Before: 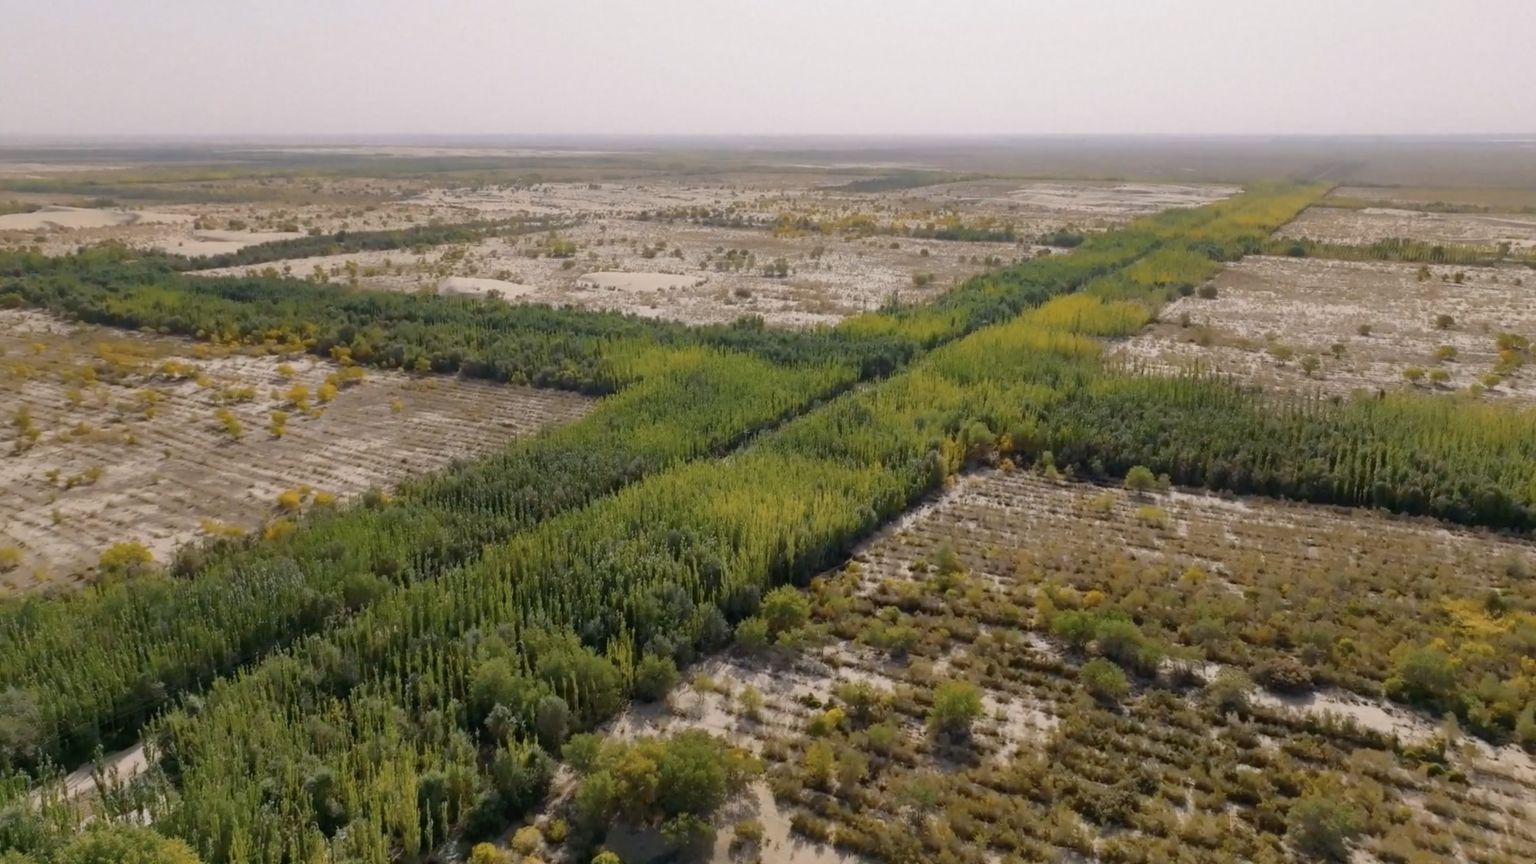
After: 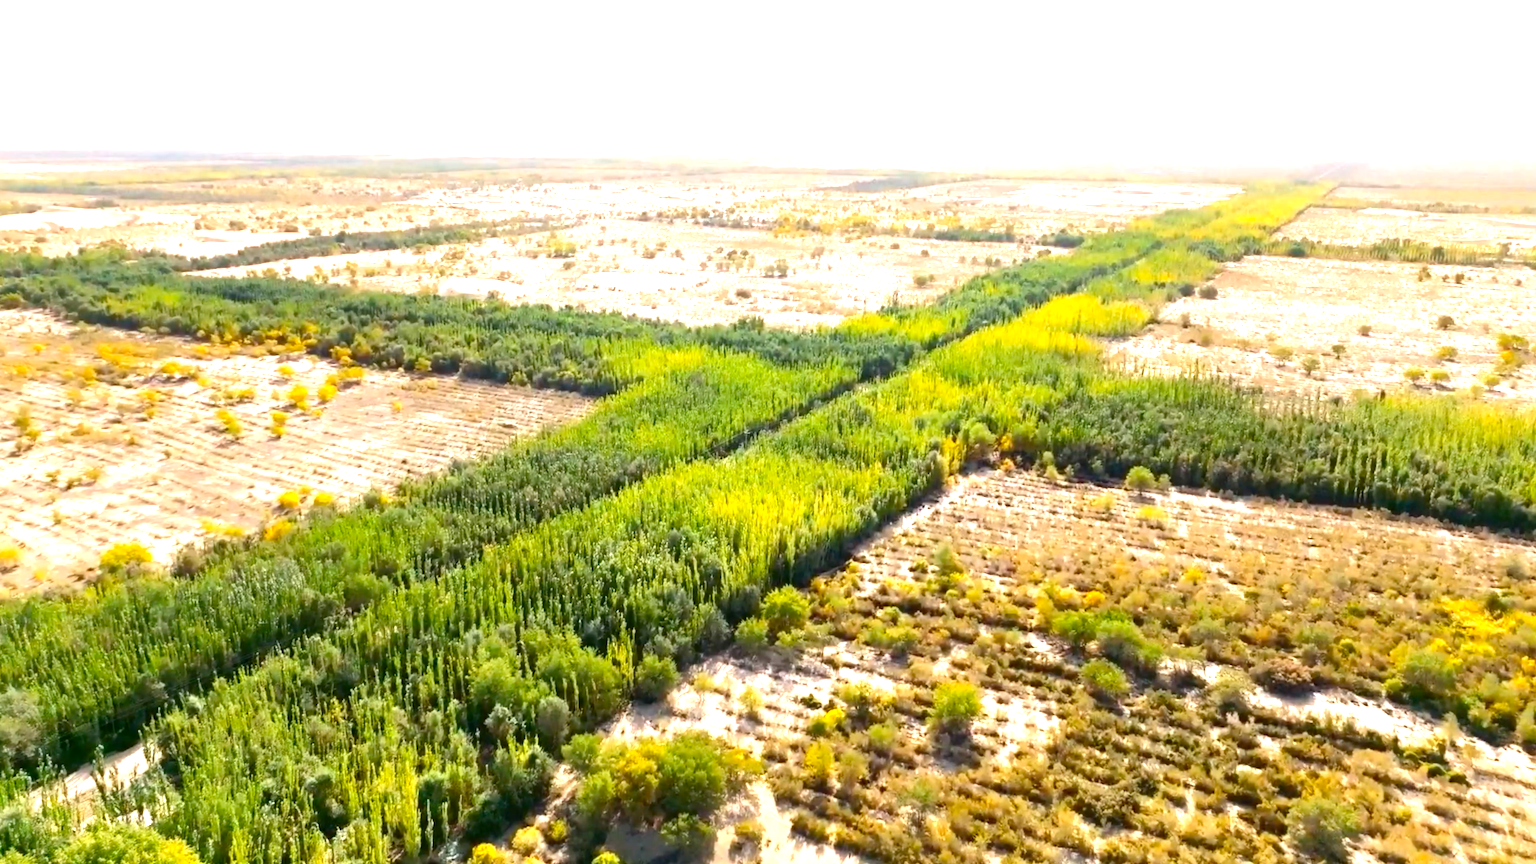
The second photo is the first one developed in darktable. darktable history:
contrast brightness saturation: contrast 0.125, brightness -0.118, saturation 0.2
exposure: exposure 1.995 EV, compensate highlight preservation false
